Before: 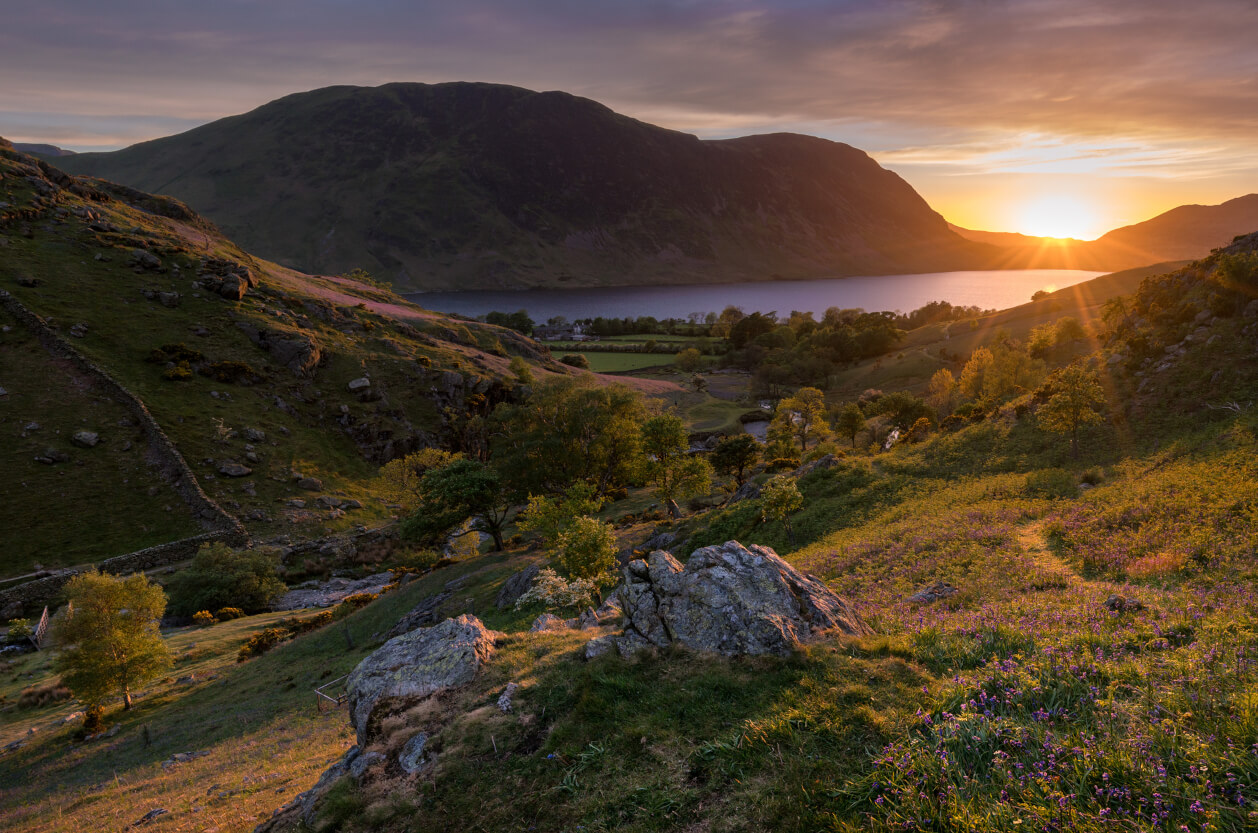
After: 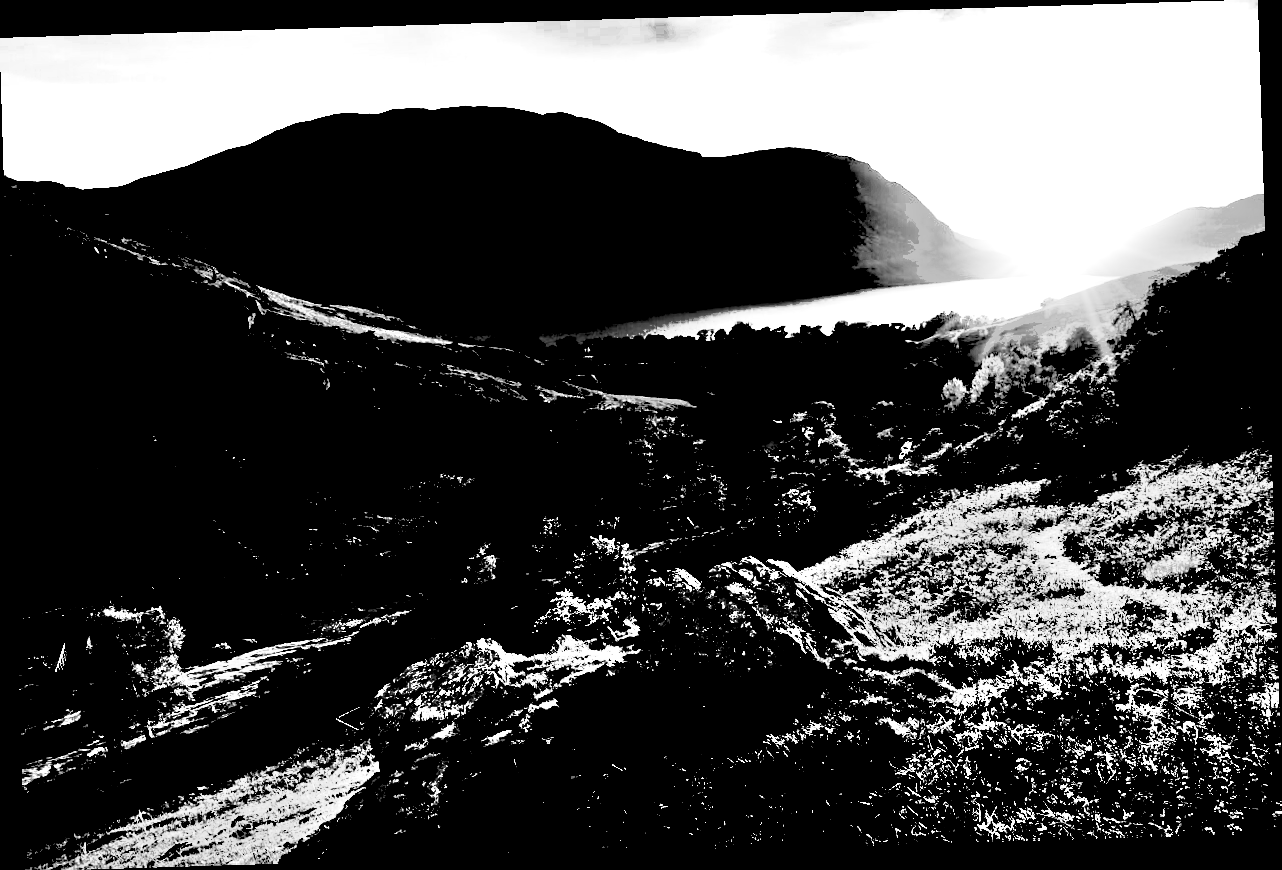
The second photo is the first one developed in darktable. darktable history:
rotate and perspective: rotation -1.75°, automatic cropping off
exposure: black level correction 0.1, exposure 3 EV, compensate highlight preservation false
base curve: curves: ch0 [(0, 0) (0.032, 0.037) (0.105, 0.228) (0.435, 0.76) (0.856, 0.983) (1, 1)]
monochrome: on, module defaults
